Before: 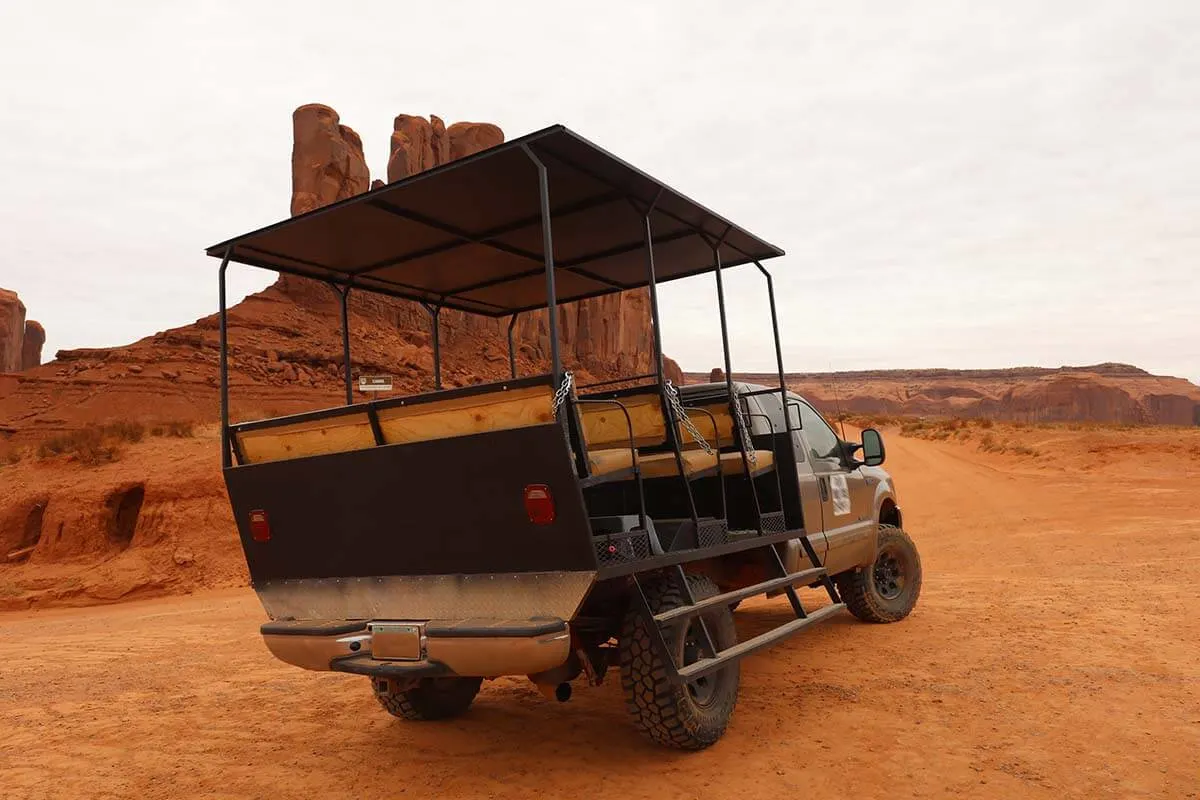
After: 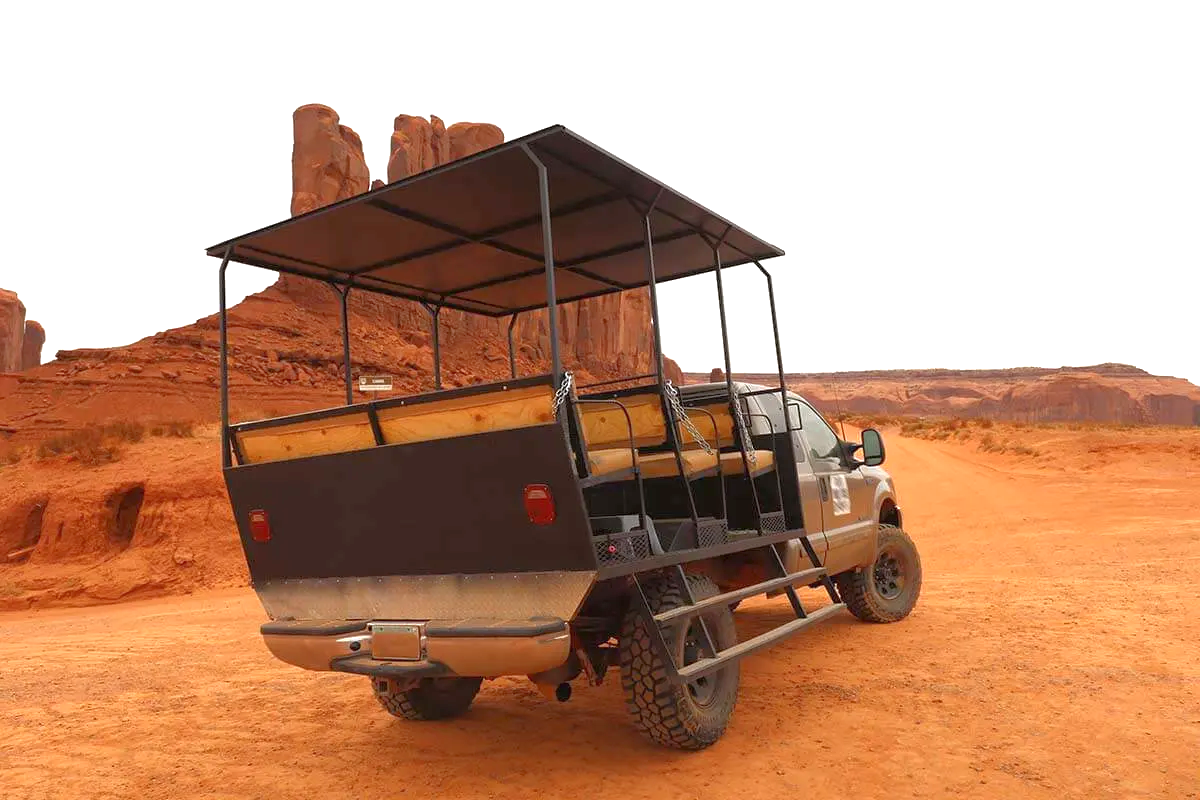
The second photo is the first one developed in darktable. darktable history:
tone equalizer: -8 EV 0.282 EV, -7 EV 0.416 EV, -6 EV 0.387 EV, -5 EV 0.288 EV, -3 EV -0.271 EV, -2 EV -0.391 EV, -1 EV -0.396 EV, +0 EV -0.229 EV, edges refinement/feathering 500, mask exposure compensation -1.57 EV, preserve details no
exposure: black level correction 0, exposure 1.001 EV, compensate highlight preservation false
color zones: curves: ch0 [(0.25, 0.5) (0.463, 0.627) (0.484, 0.637) (0.75, 0.5)]
